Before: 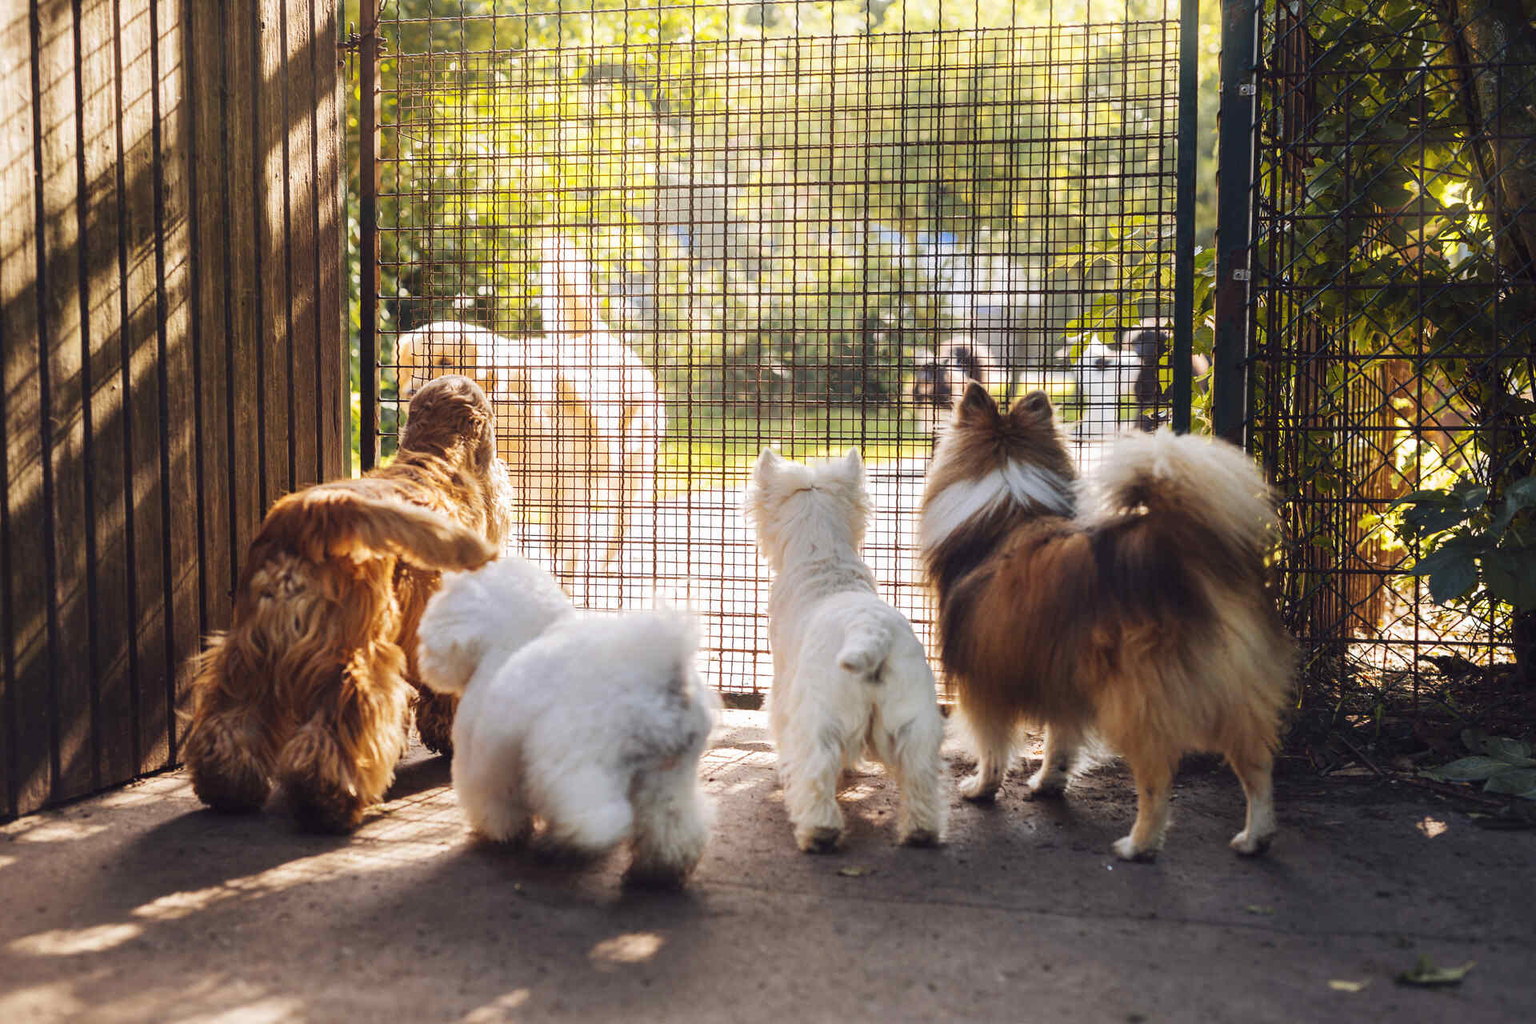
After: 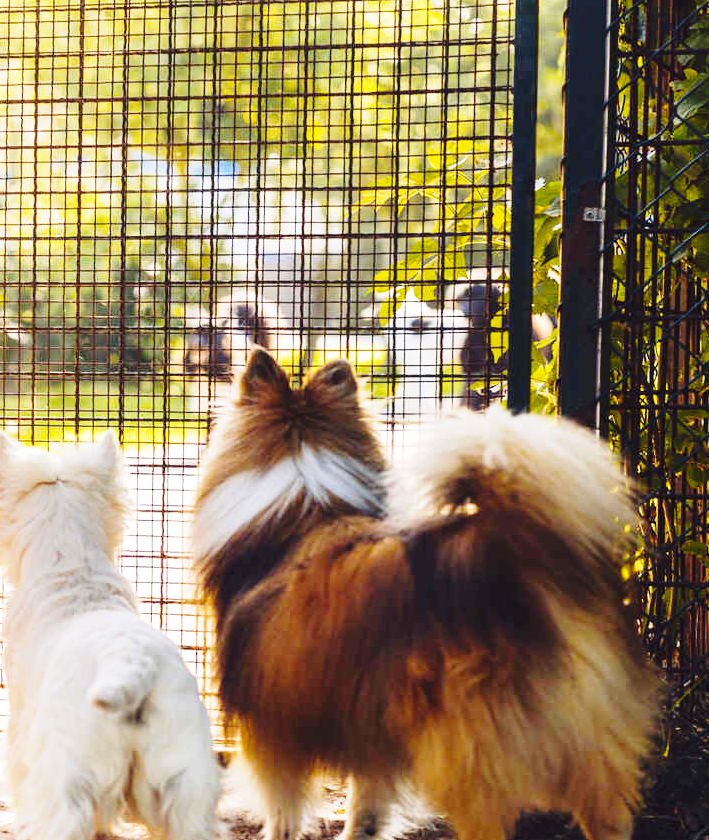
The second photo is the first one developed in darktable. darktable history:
color correction: saturation 0.85
crop and rotate: left 49.936%, top 10.094%, right 13.136%, bottom 24.256%
color balance rgb: perceptual saturation grading › global saturation 30%, global vibrance 30%
base curve: curves: ch0 [(0, 0) (0.028, 0.03) (0.121, 0.232) (0.46, 0.748) (0.859, 0.968) (1, 1)], preserve colors none
